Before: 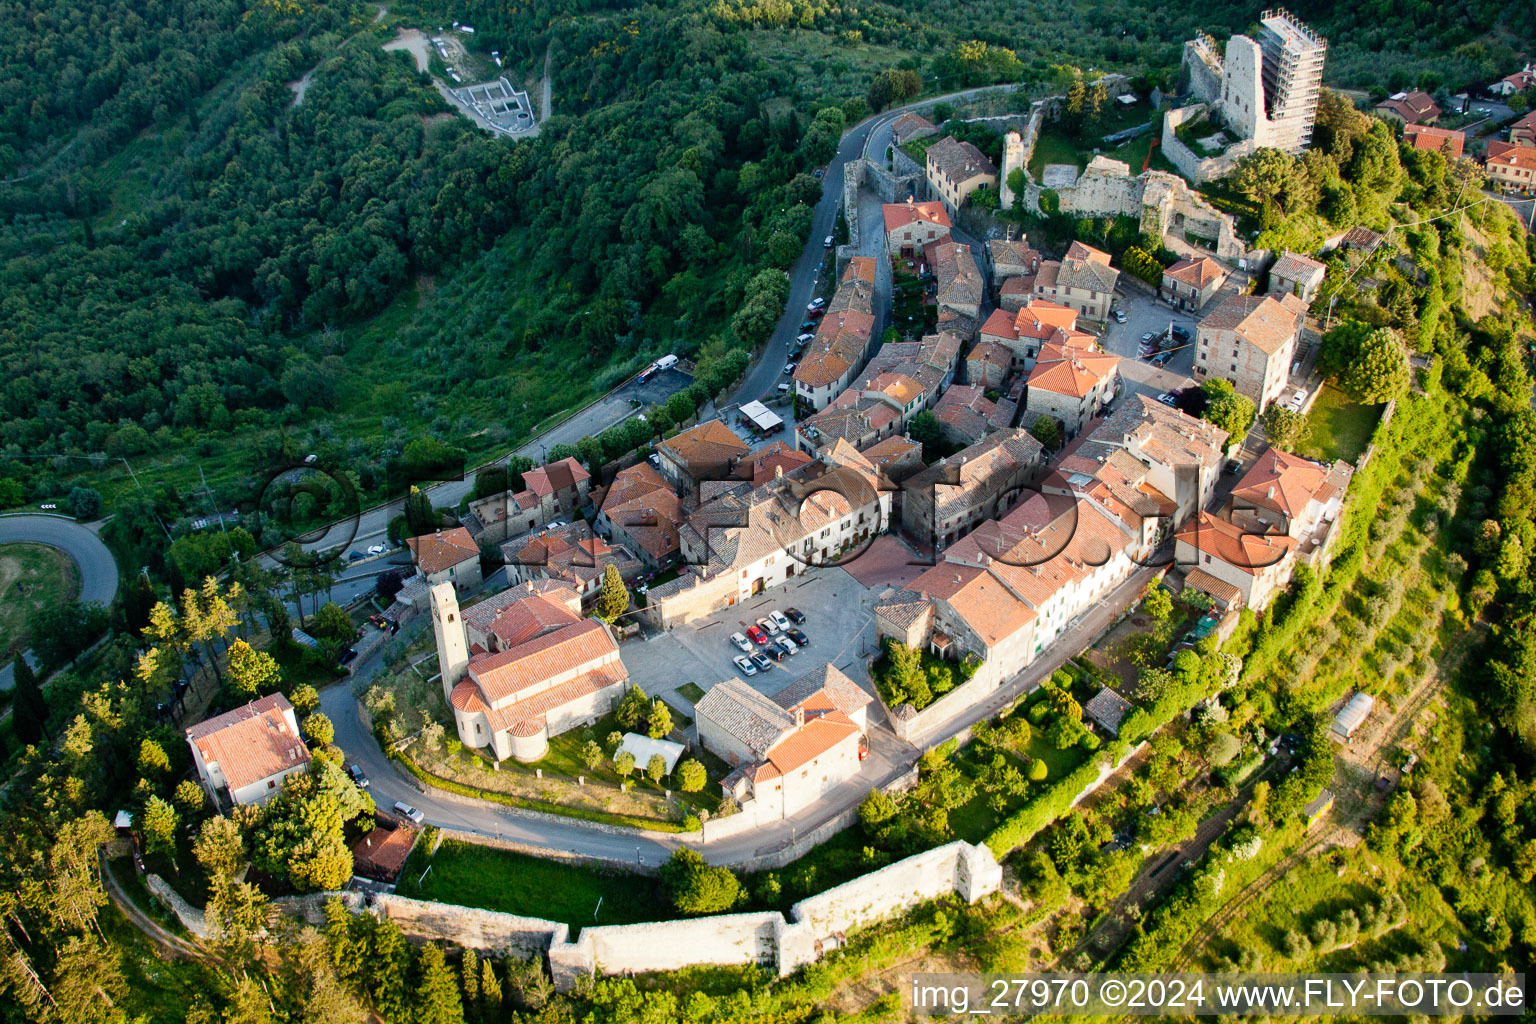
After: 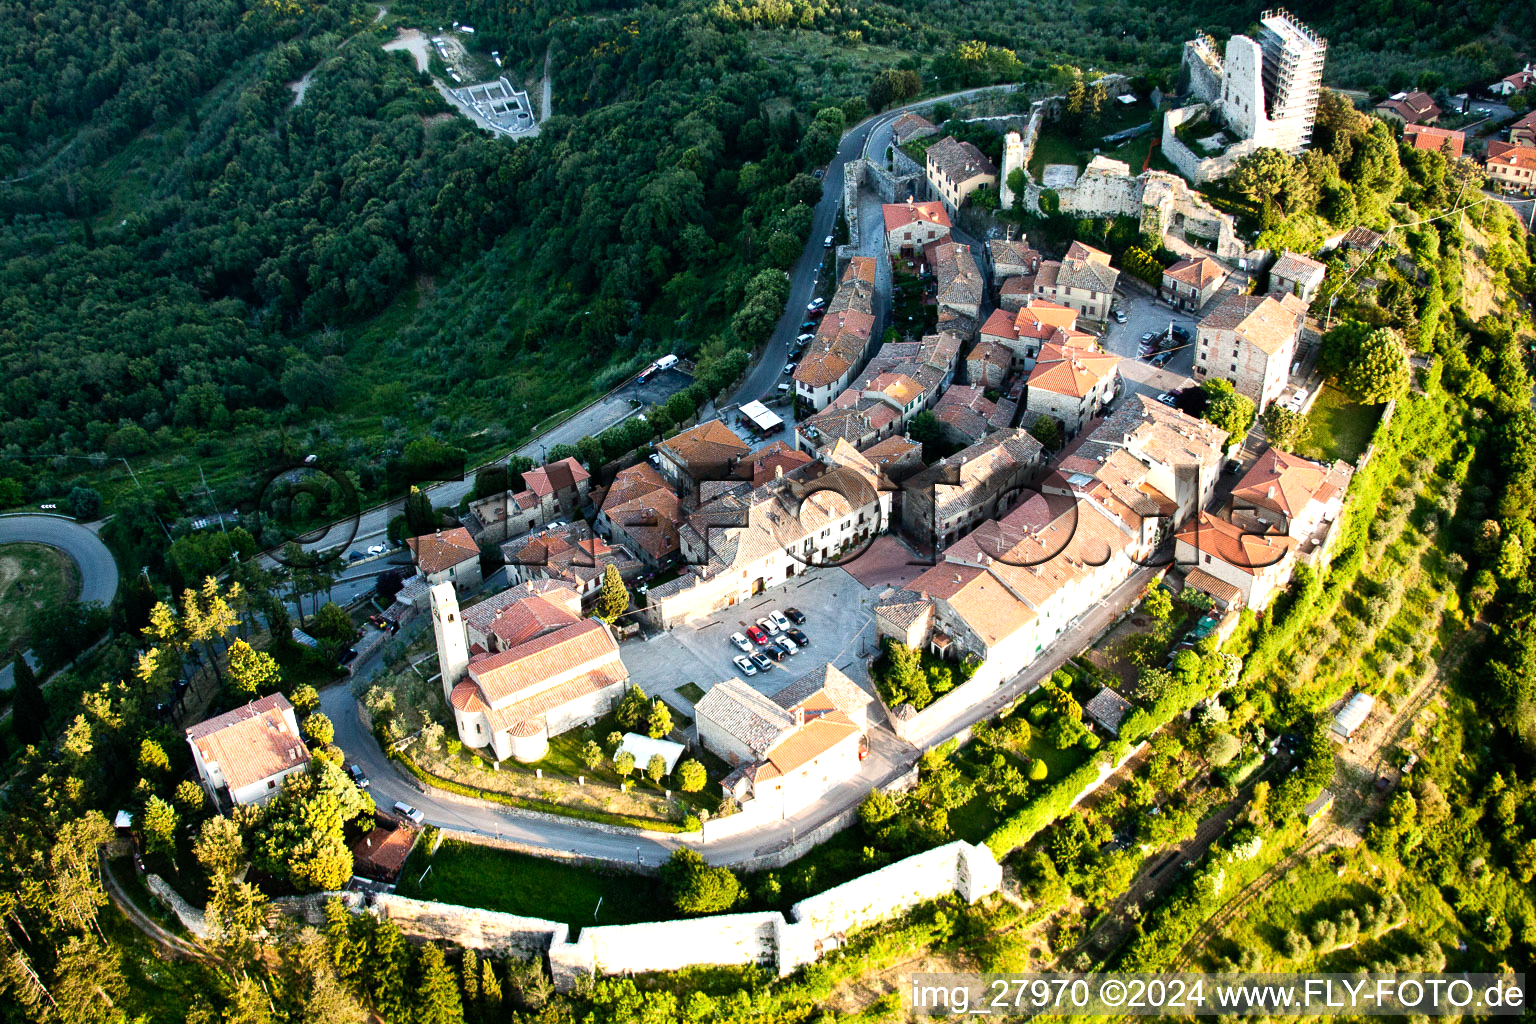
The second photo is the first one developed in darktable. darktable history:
tone equalizer: -8 EV -0.72 EV, -7 EV -0.699 EV, -6 EV -0.636 EV, -5 EV -0.39 EV, -3 EV 0.365 EV, -2 EV 0.6 EV, -1 EV 0.676 EV, +0 EV 0.725 EV, edges refinement/feathering 500, mask exposure compensation -1.57 EV, preserve details no
